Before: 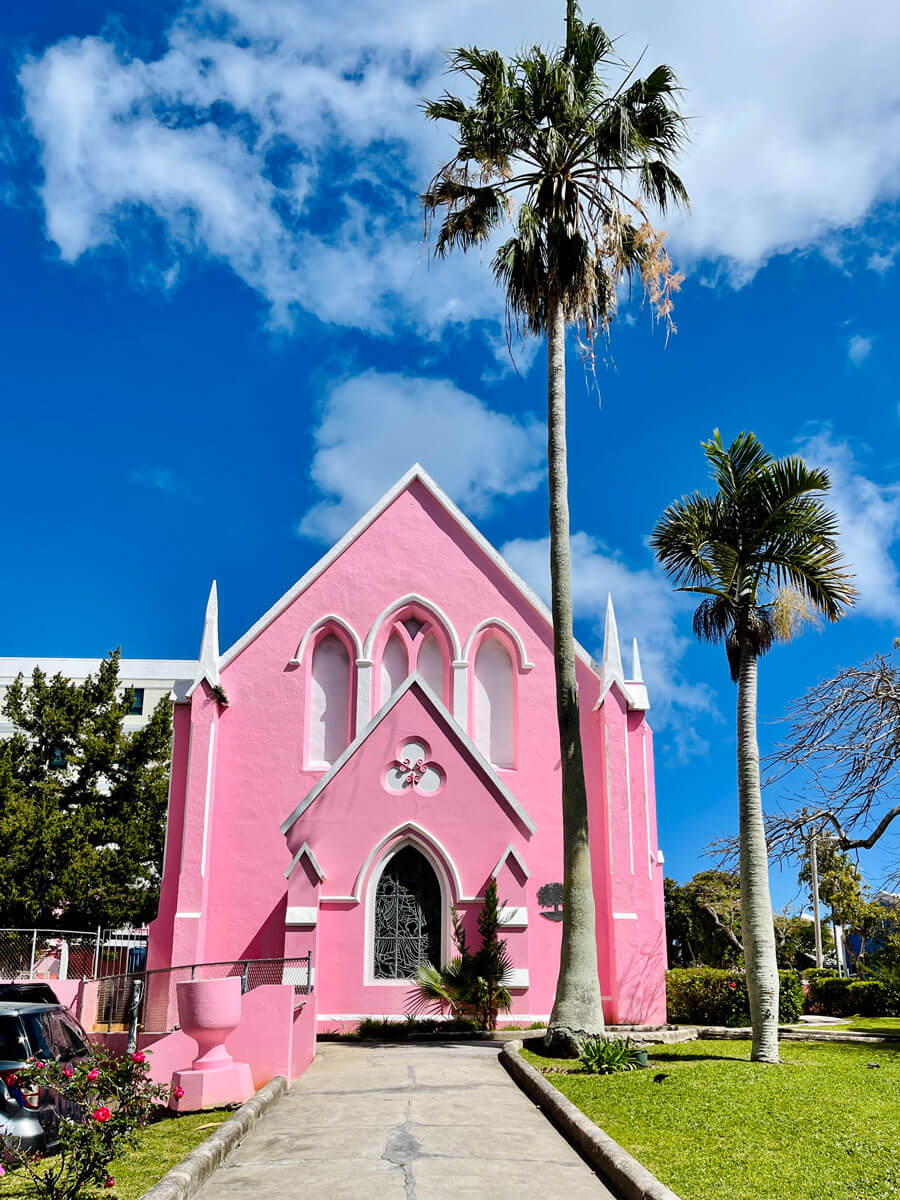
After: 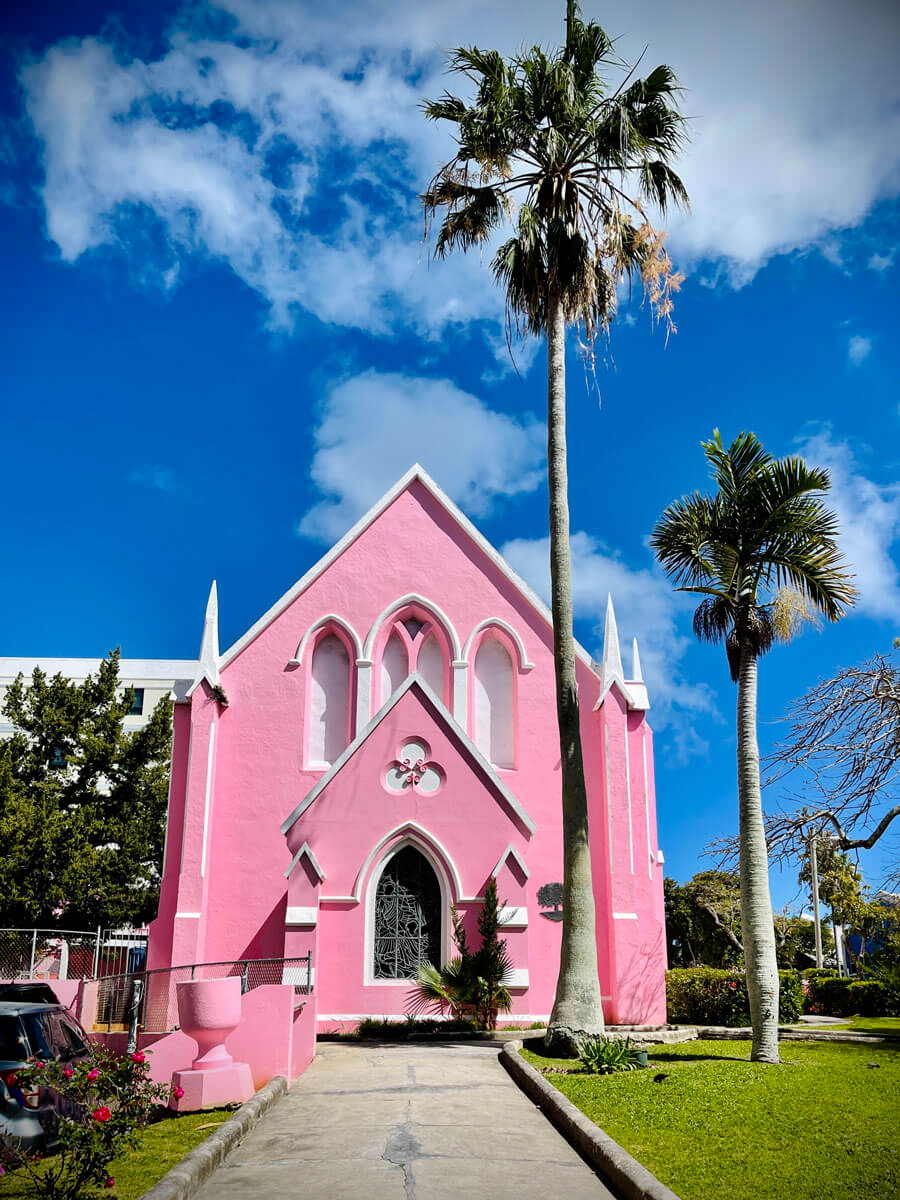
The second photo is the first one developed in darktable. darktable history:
vignetting: brightness -0.993, saturation 0.497, unbound false
